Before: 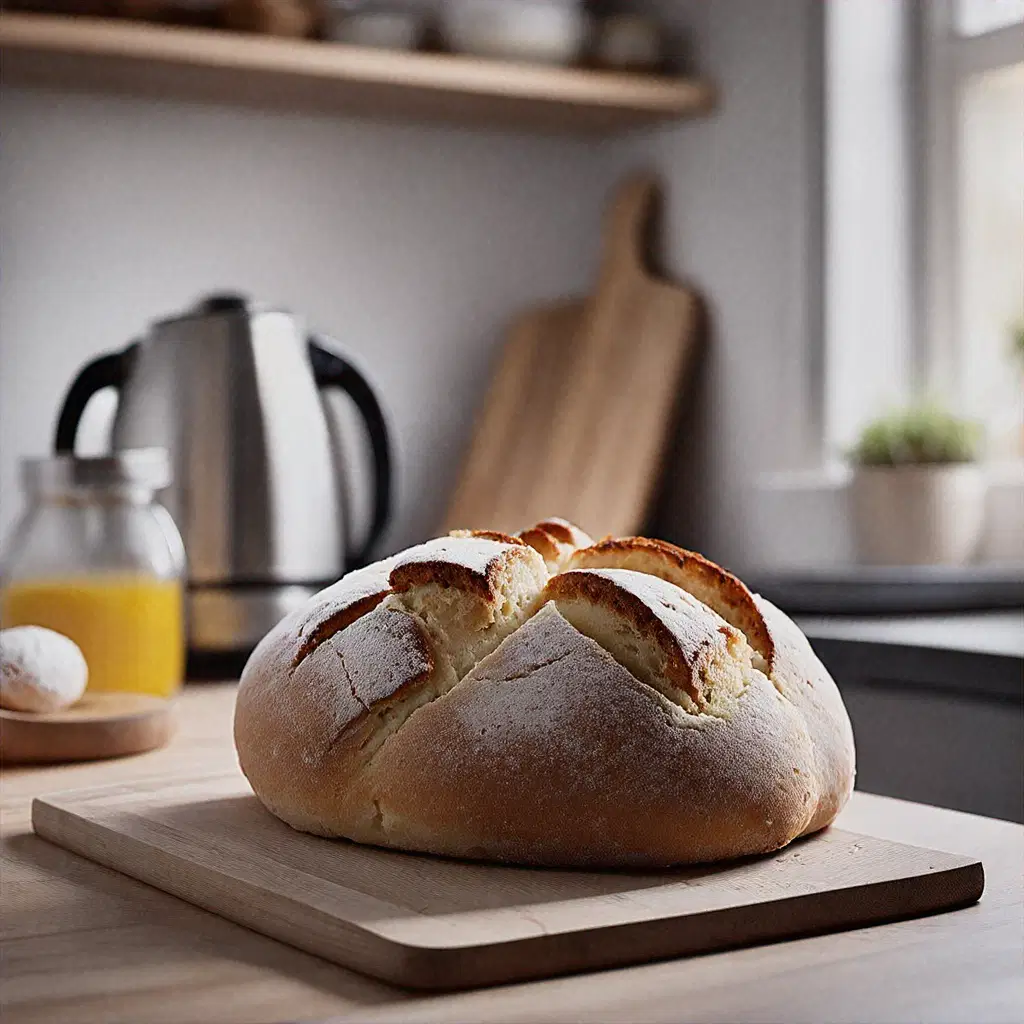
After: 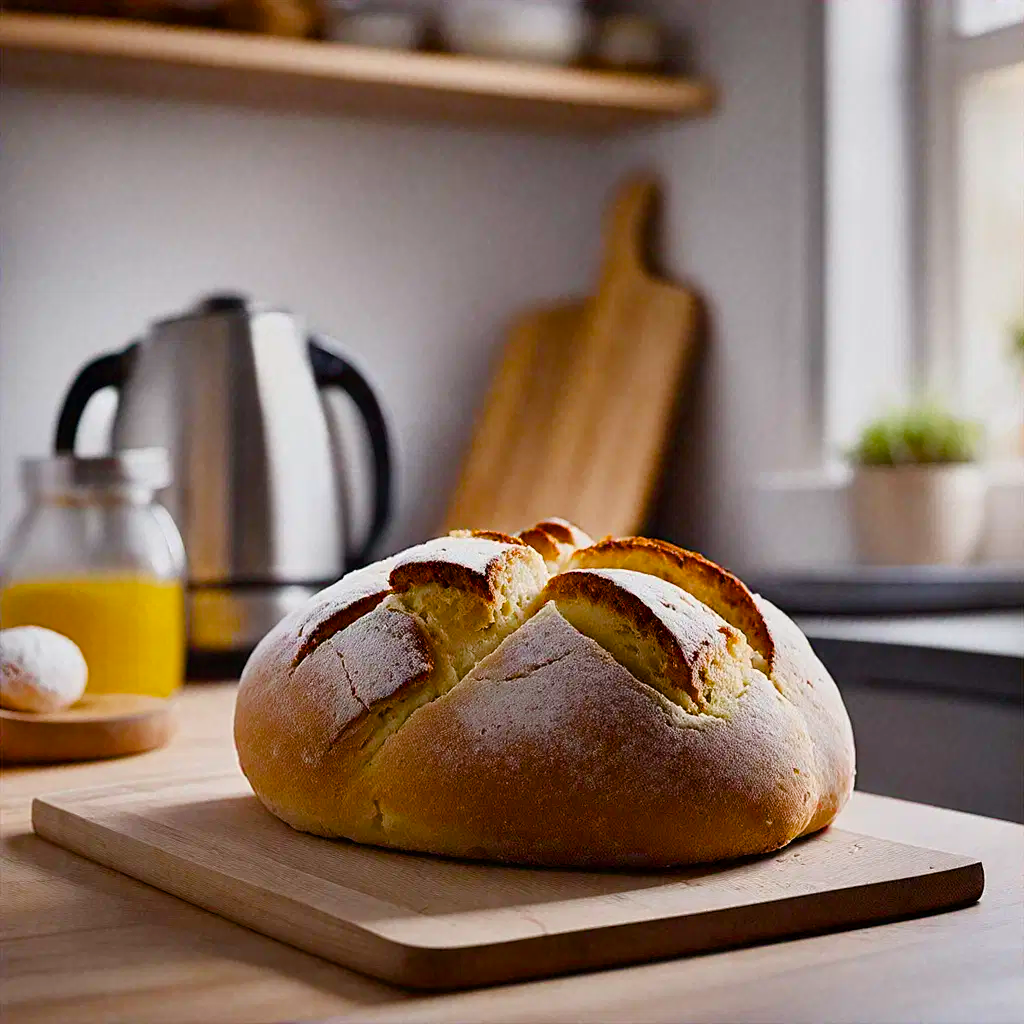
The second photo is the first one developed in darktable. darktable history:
color balance rgb: perceptual saturation grading › global saturation 38.861%, perceptual saturation grading › highlights -25.555%, perceptual saturation grading › mid-tones 34.433%, perceptual saturation grading › shadows 36.103%, global vibrance 30.538%
